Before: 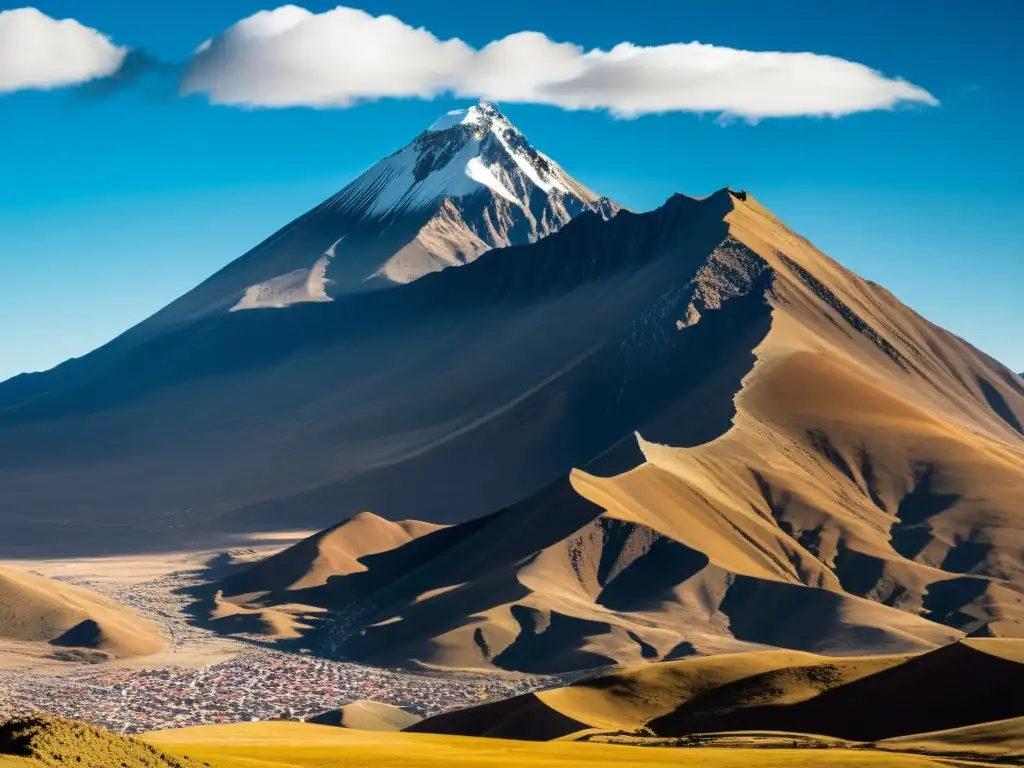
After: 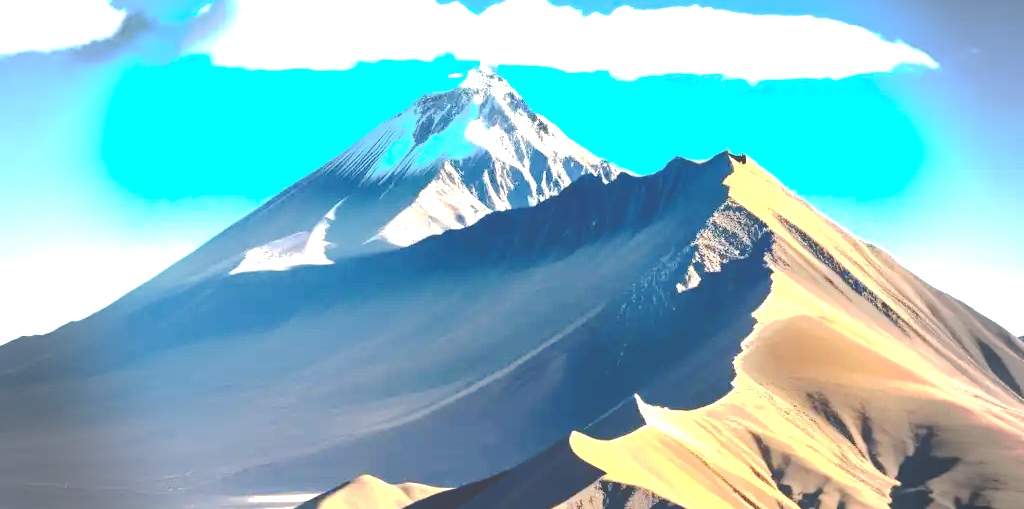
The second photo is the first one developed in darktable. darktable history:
tone curve: curves: ch0 [(0, 0) (0.003, 0.272) (0.011, 0.275) (0.025, 0.275) (0.044, 0.278) (0.069, 0.282) (0.1, 0.284) (0.136, 0.287) (0.177, 0.294) (0.224, 0.314) (0.277, 0.347) (0.335, 0.403) (0.399, 0.473) (0.468, 0.552) (0.543, 0.622) (0.623, 0.69) (0.709, 0.756) (0.801, 0.818) (0.898, 0.865) (1, 1)], preserve colors none
tone equalizer: edges refinement/feathering 500, mask exposure compensation -1.57 EV, preserve details no
crop and rotate: top 4.88%, bottom 28.774%
exposure: exposure 2.015 EV, compensate highlight preservation false
vignetting: fall-off start 69.06%, fall-off radius 30.1%, width/height ratio 0.988, shape 0.852, dithering 8-bit output
